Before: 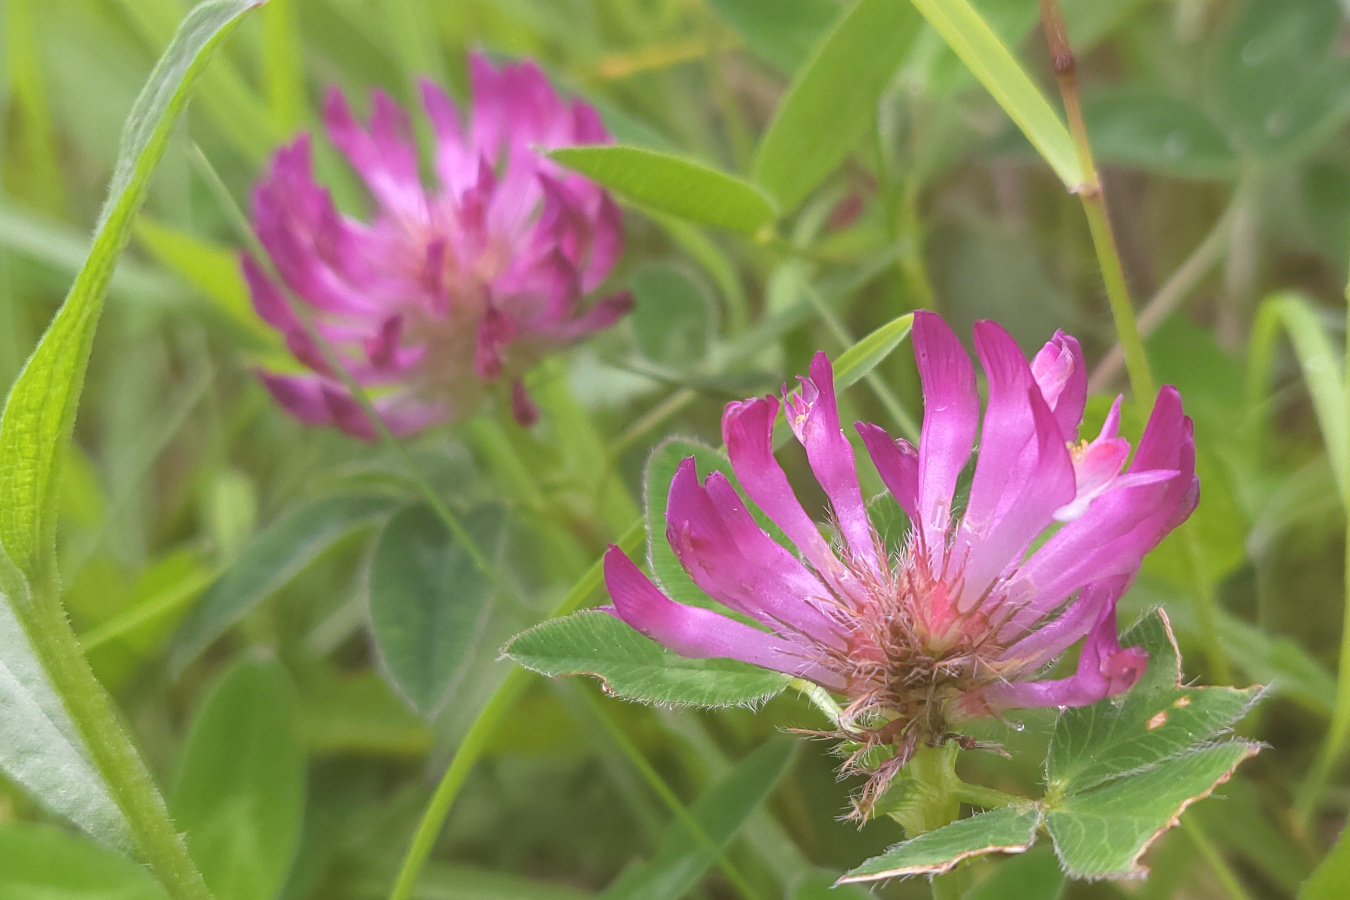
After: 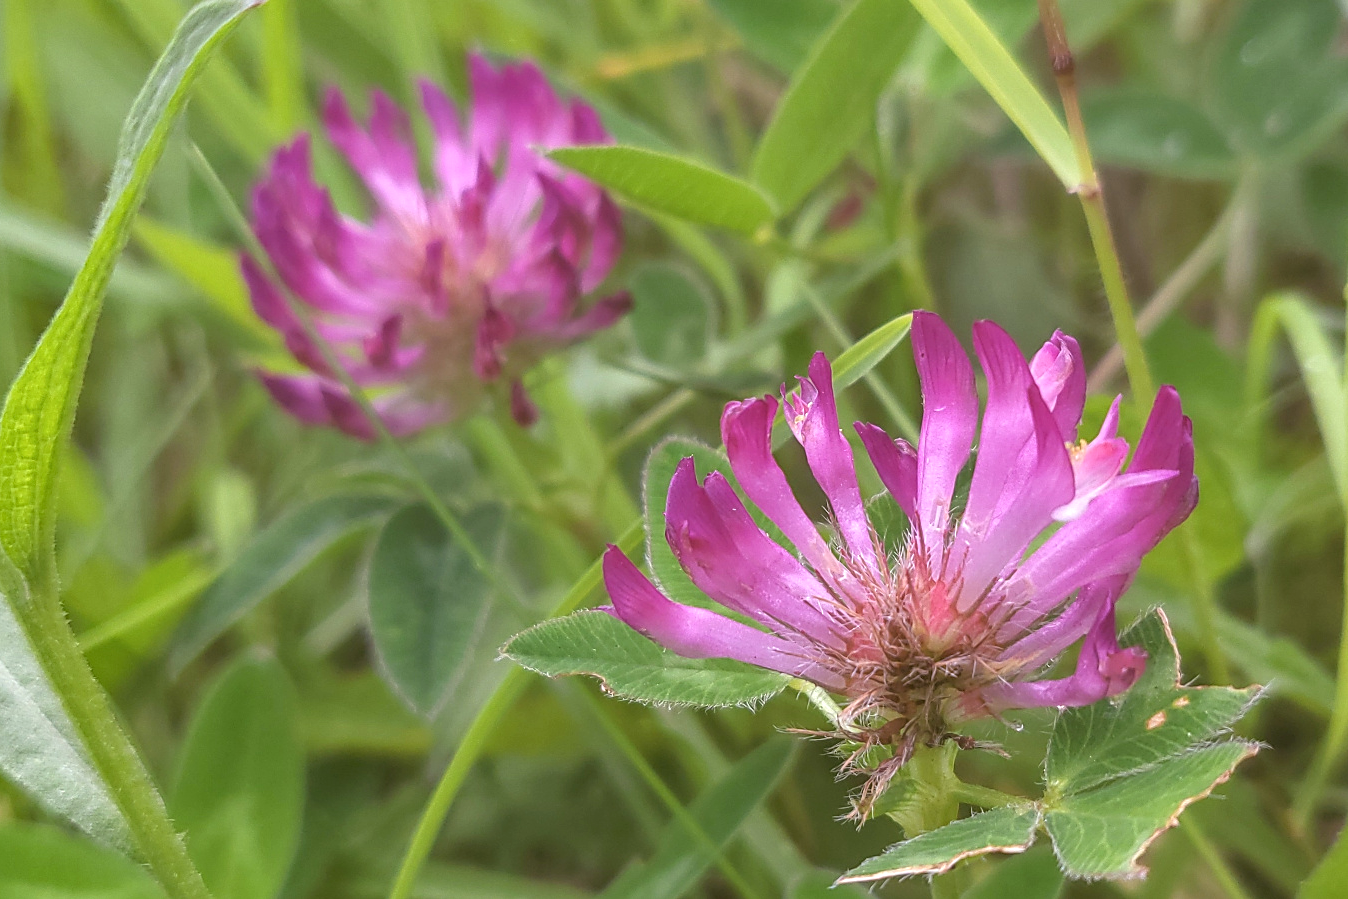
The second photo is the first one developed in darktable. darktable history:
local contrast: on, module defaults
shadows and highlights: low approximation 0.01, soften with gaussian
sharpen: radius 1.864, amount 0.398, threshold 1.271
crop and rotate: left 0.126%
